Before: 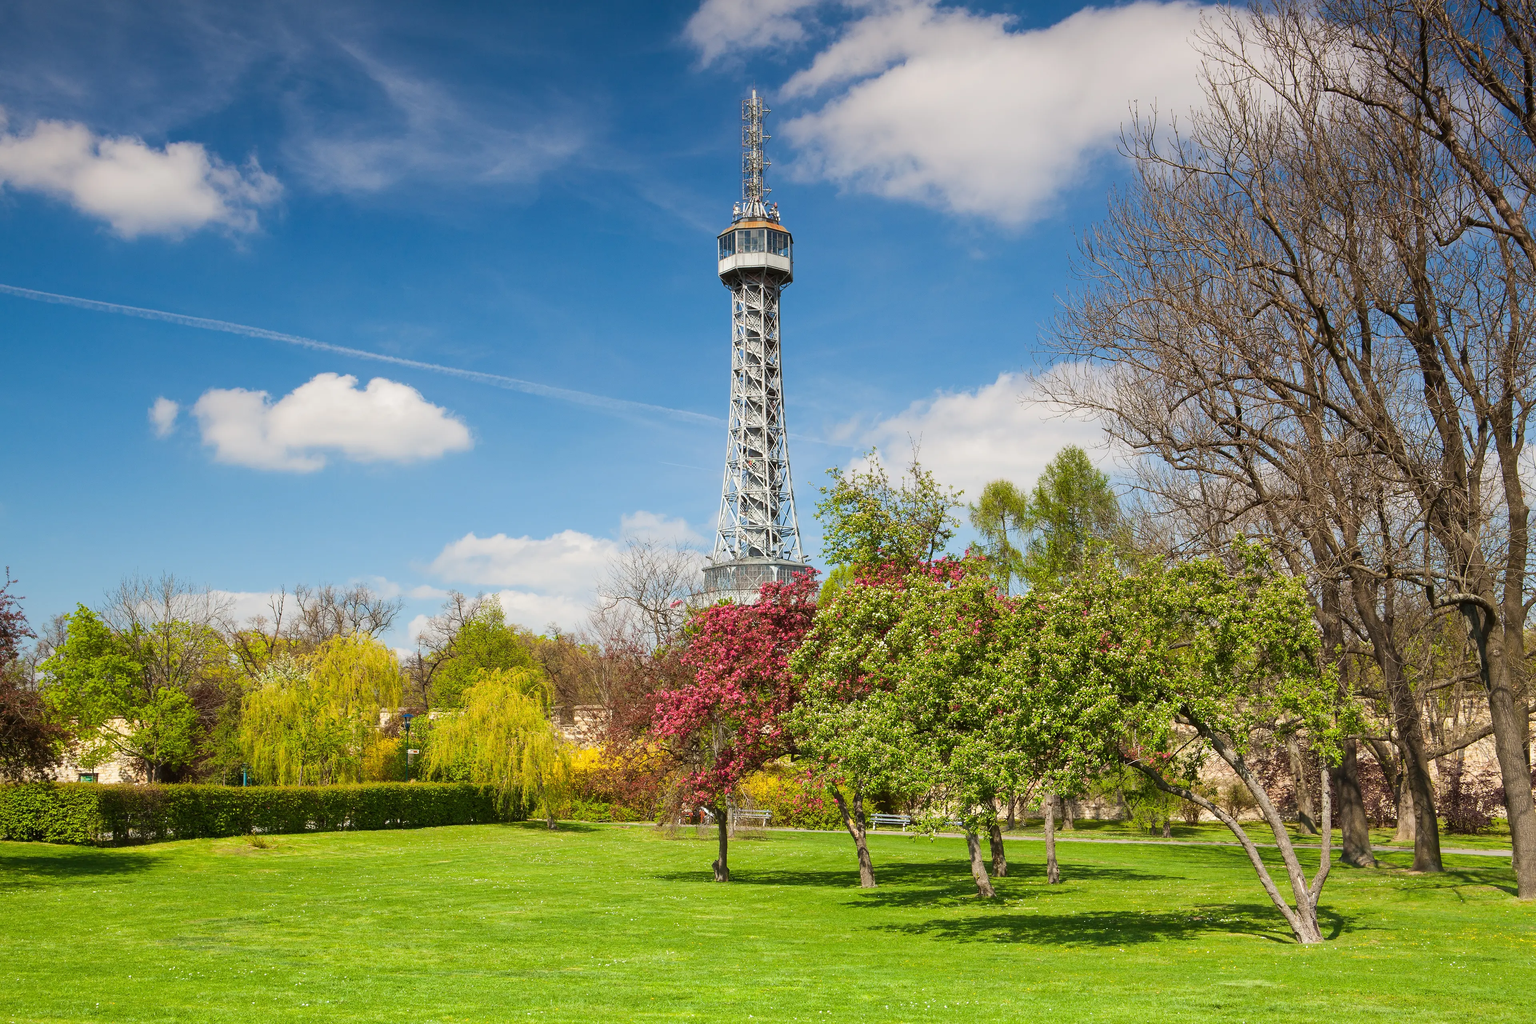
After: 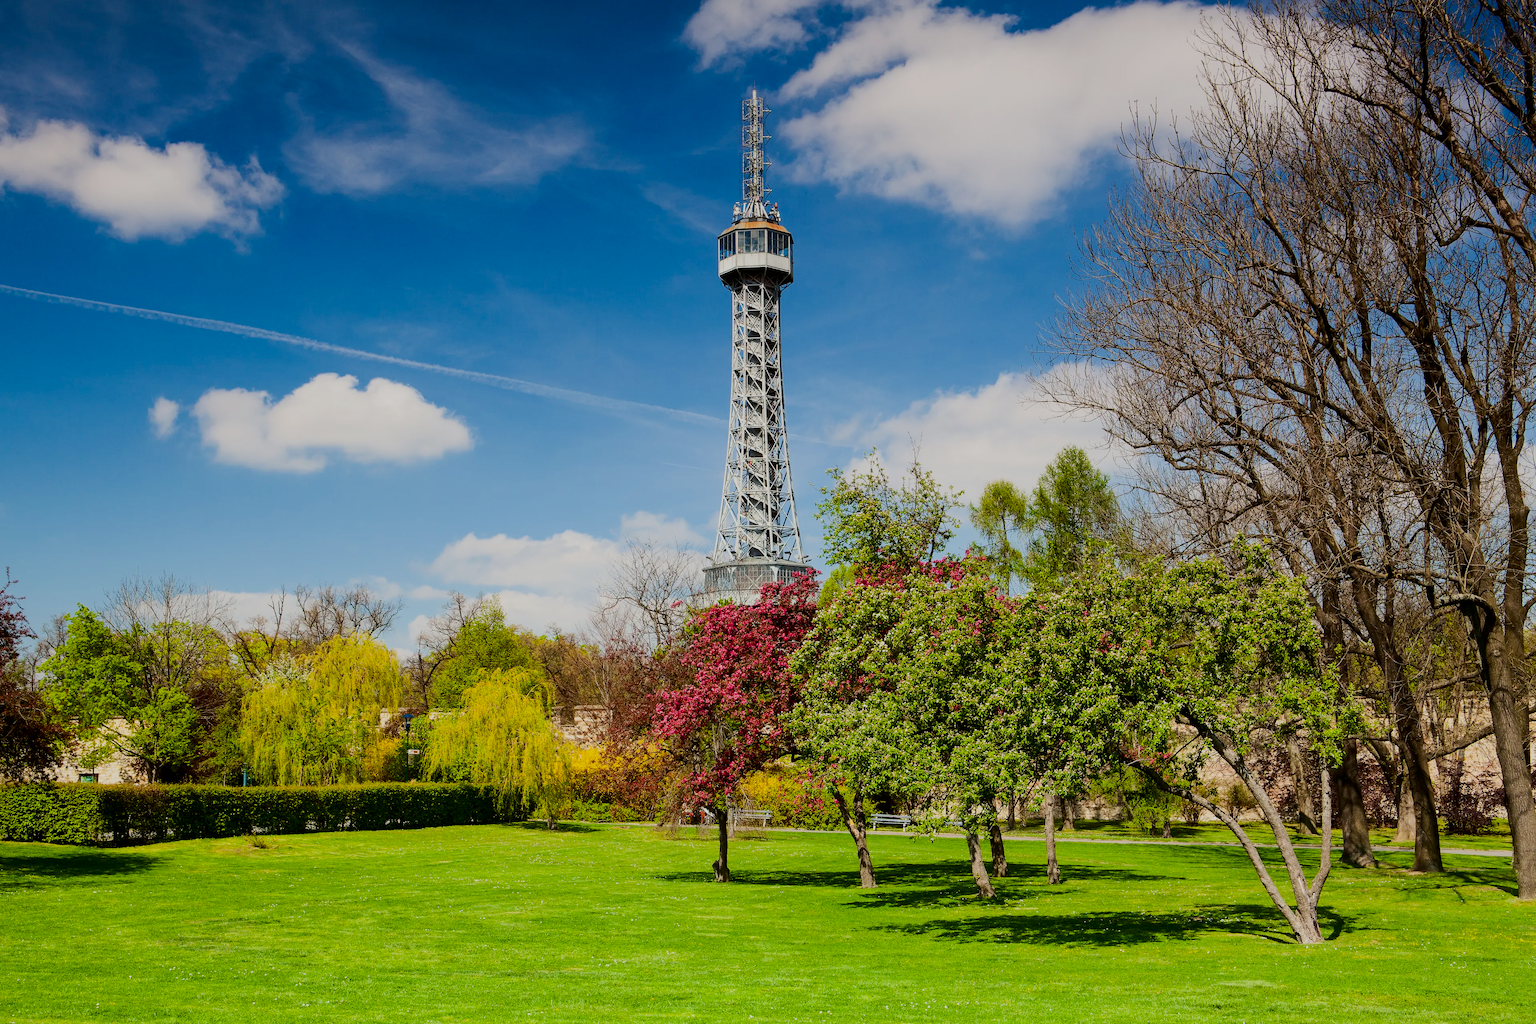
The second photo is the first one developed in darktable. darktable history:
filmic rgb: black relative exposure -6.79 EV, white relative exposure 5.9 EV, hardness 2.71
contrast brightness saturation: contrast 0.194, brightness -0.102, saturation 0.211
